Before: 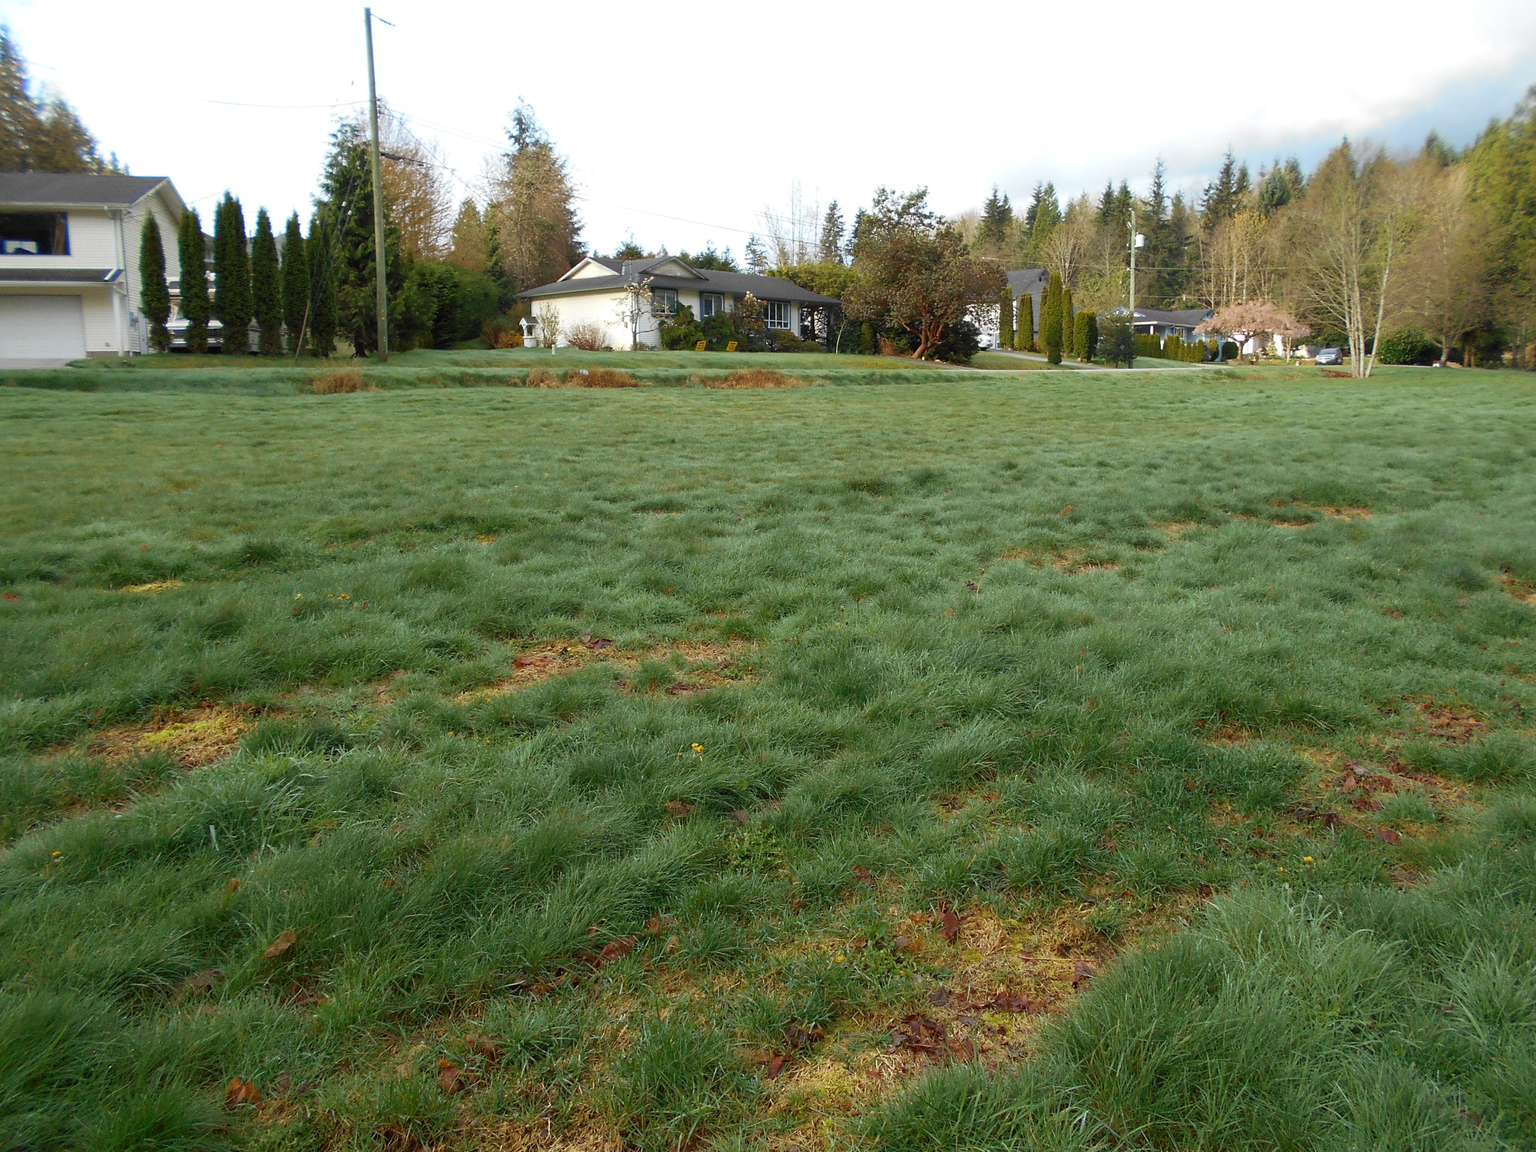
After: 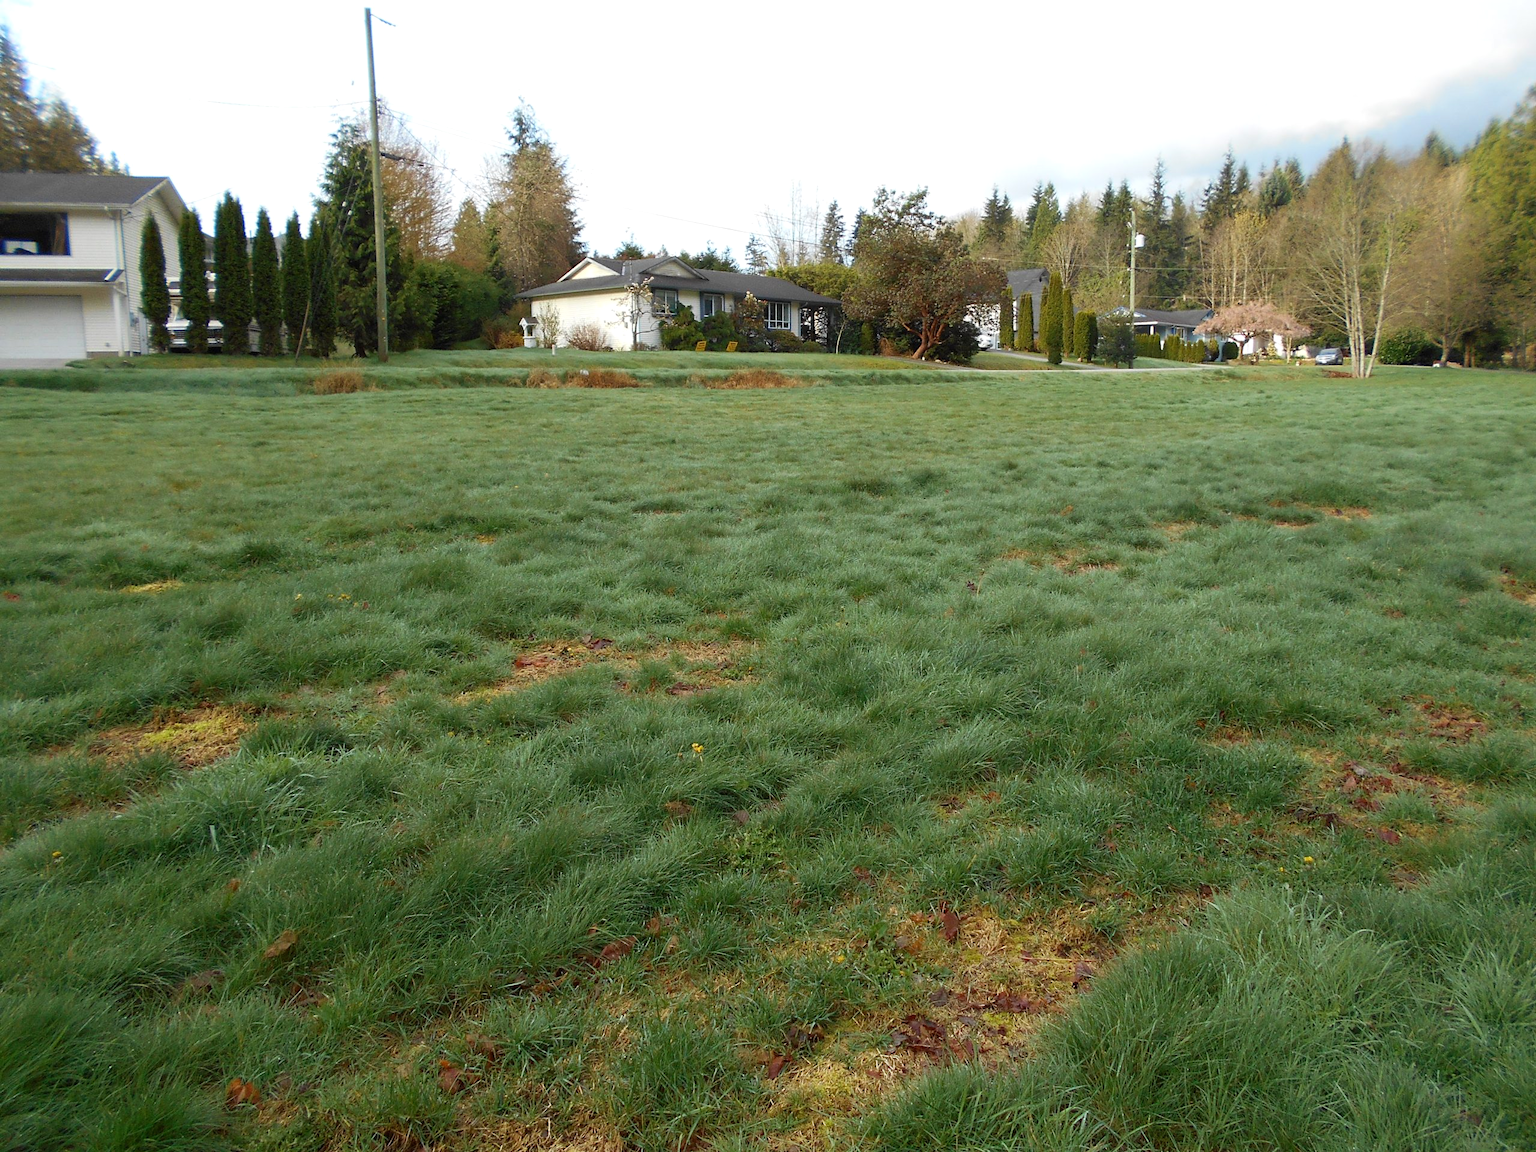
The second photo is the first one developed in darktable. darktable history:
shadows and highlights: shadows -10.22, white point adjustment 1.42, highlights 10.35
